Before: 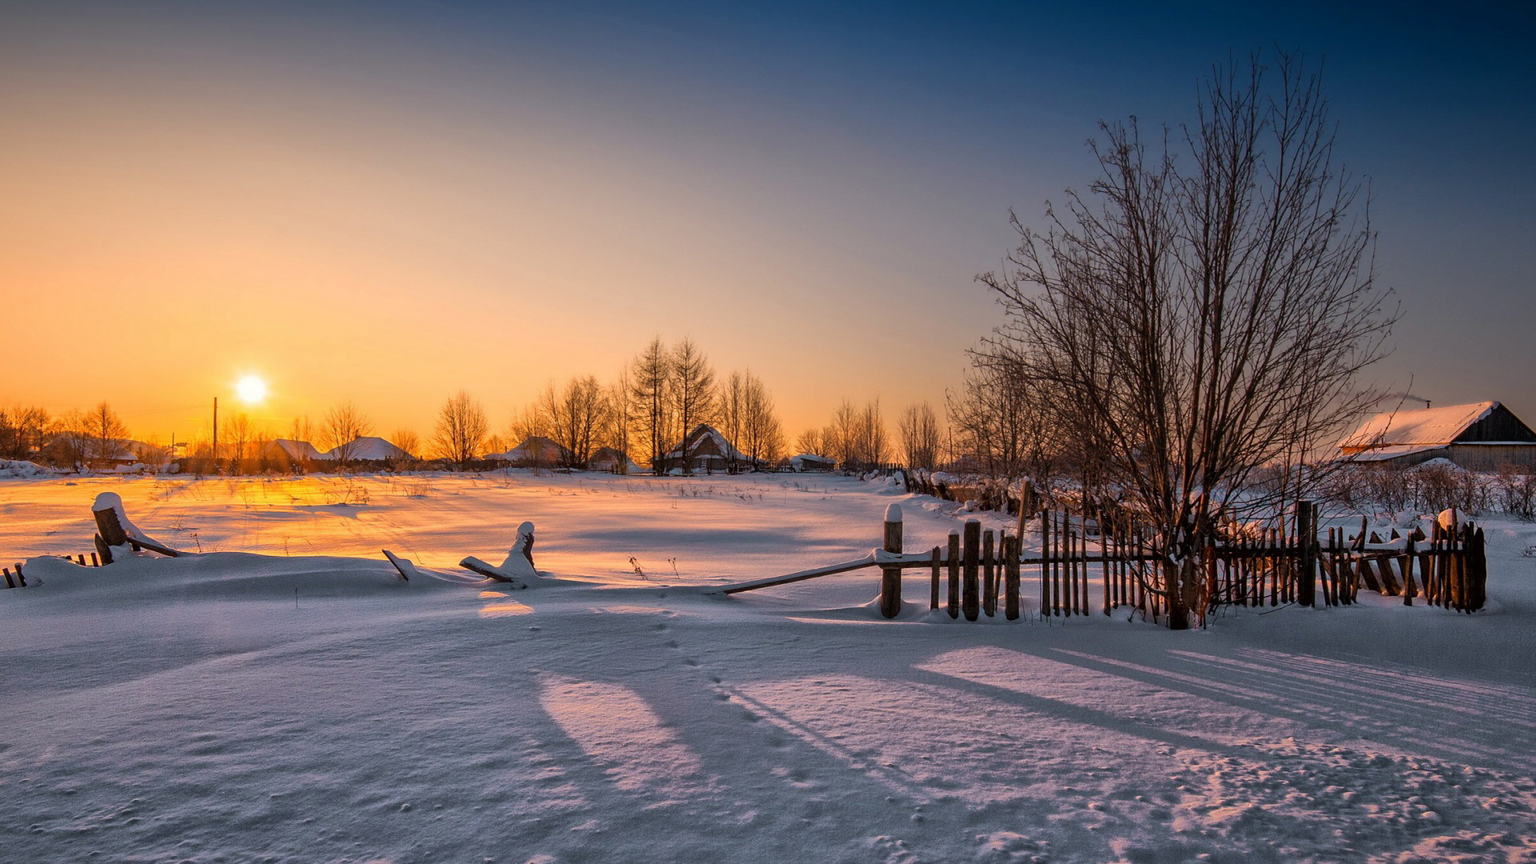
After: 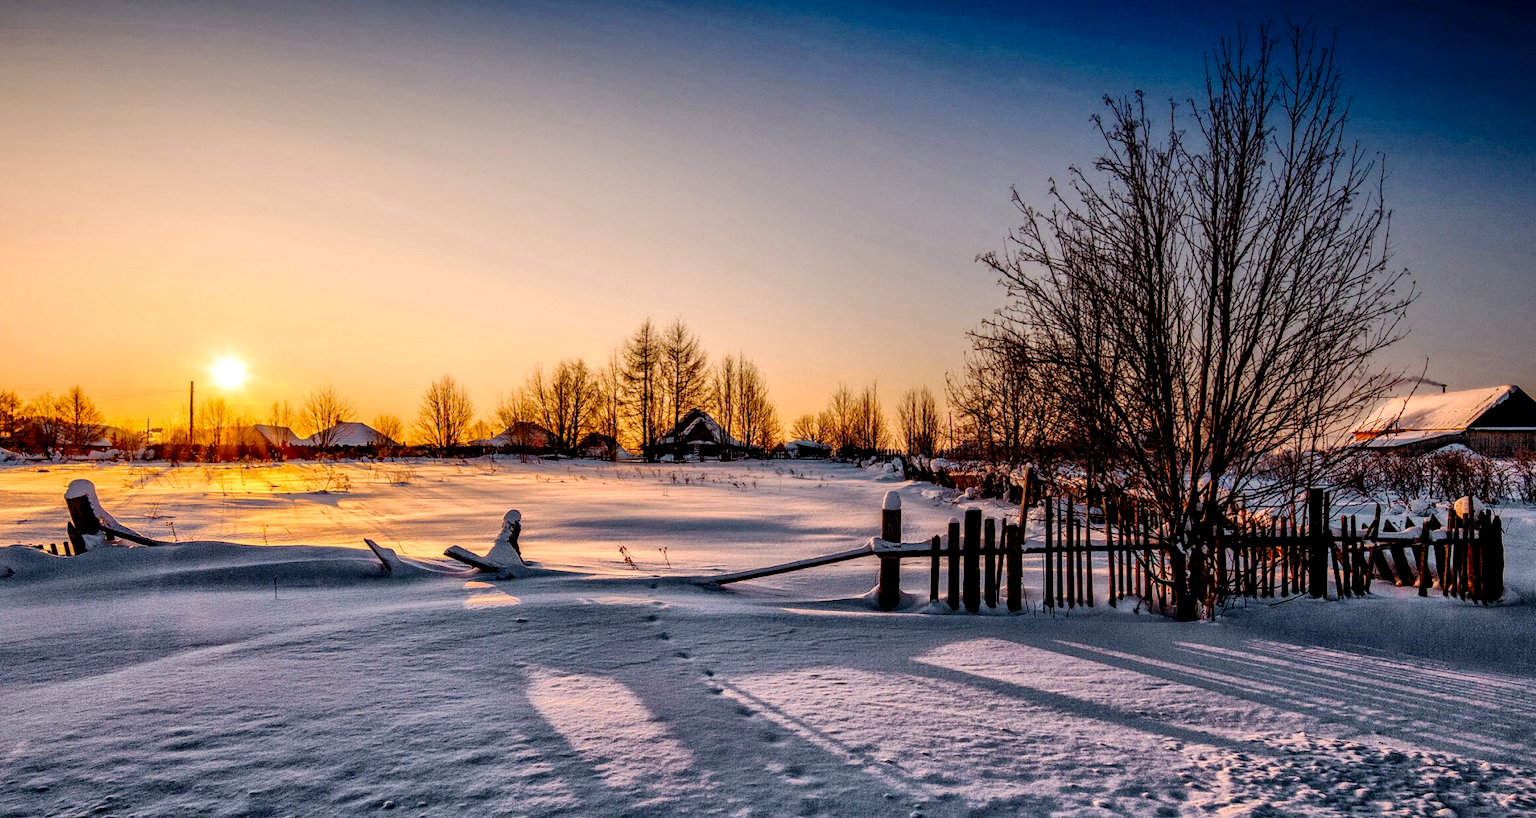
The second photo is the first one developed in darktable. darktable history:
tone curve: curves: ch0 [(0, 0) (0.003, 0.041) (0.011, 0.042) (0.025, 0.041) (0.044, 0.043) (0.069, 0.048) (0.1, 0.059) (0.136, 0.079) (0.177, 0.107) (0.224, 0.152) (0.277, 0.235) (0.335, 0.331) (0.399, 0.427) (0.468, 0.512) (0.543, 0.595) (0.623, 0.668) (0.709, 0.736) (0.801, 0.813) (0.898, 0.891) (1, 1)], preserve colors none
white balance: emerald 1
local contrast: highlights 20%, shadows 70%, detail 170%
crop: left 1.964%, top 3.251%, right 1.122%, bottom 4.933%
